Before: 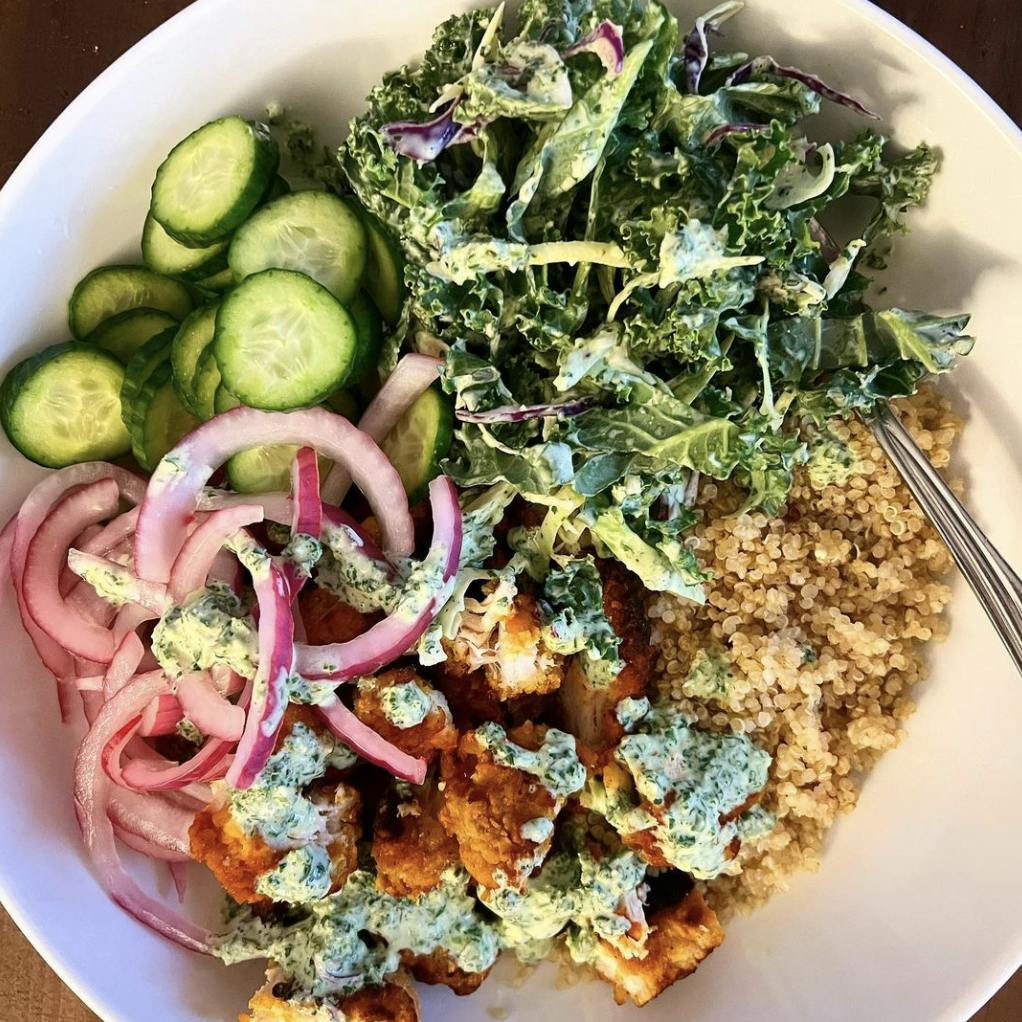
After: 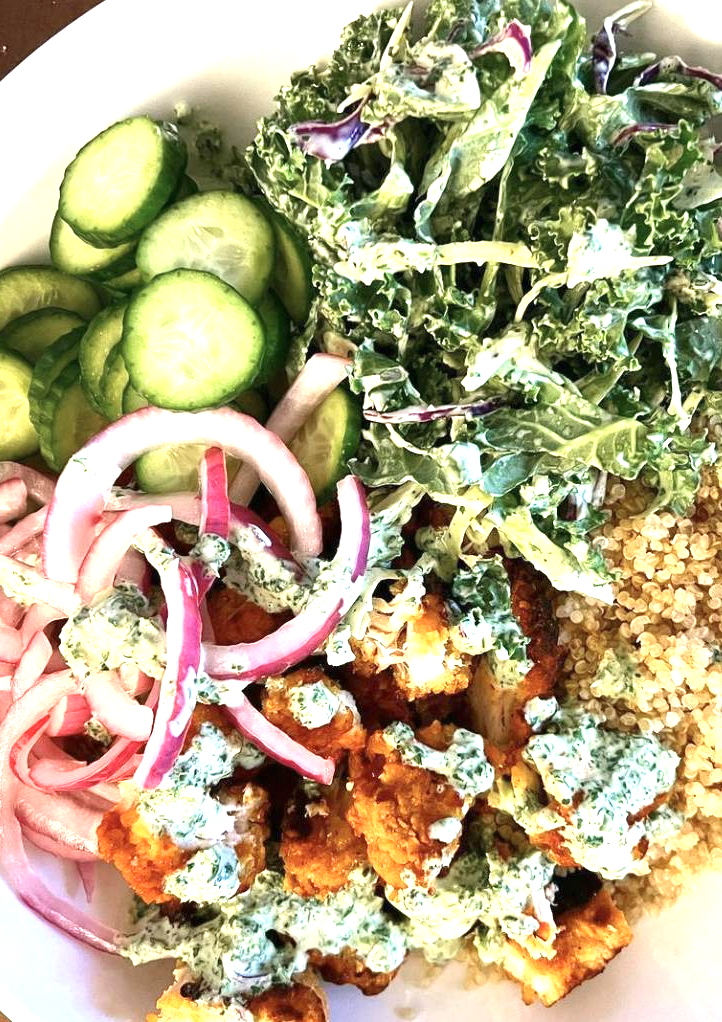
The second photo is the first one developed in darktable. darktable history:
color zones: curves: ch0 [(0, 0.5) (0.143, 0.5) (0.286, 0.456) (0.429, 0.5) (0.571, 0.5) (0.714, 0.5) (0.857, 0.5) (1, 0.5)]; ch1 [(0, 0.5) (0.143, 0.5) (0.286, 0.422) (0.429, 0.5) (0.571, 0.5) (0.714, 0.5) (0.857, 0.5) (1, 0.5)]
crop and rotate: left 9.013%, right 20.339%
exposure: black level correction 0, exposure 1.106 EV, compensate highlight preservation false
